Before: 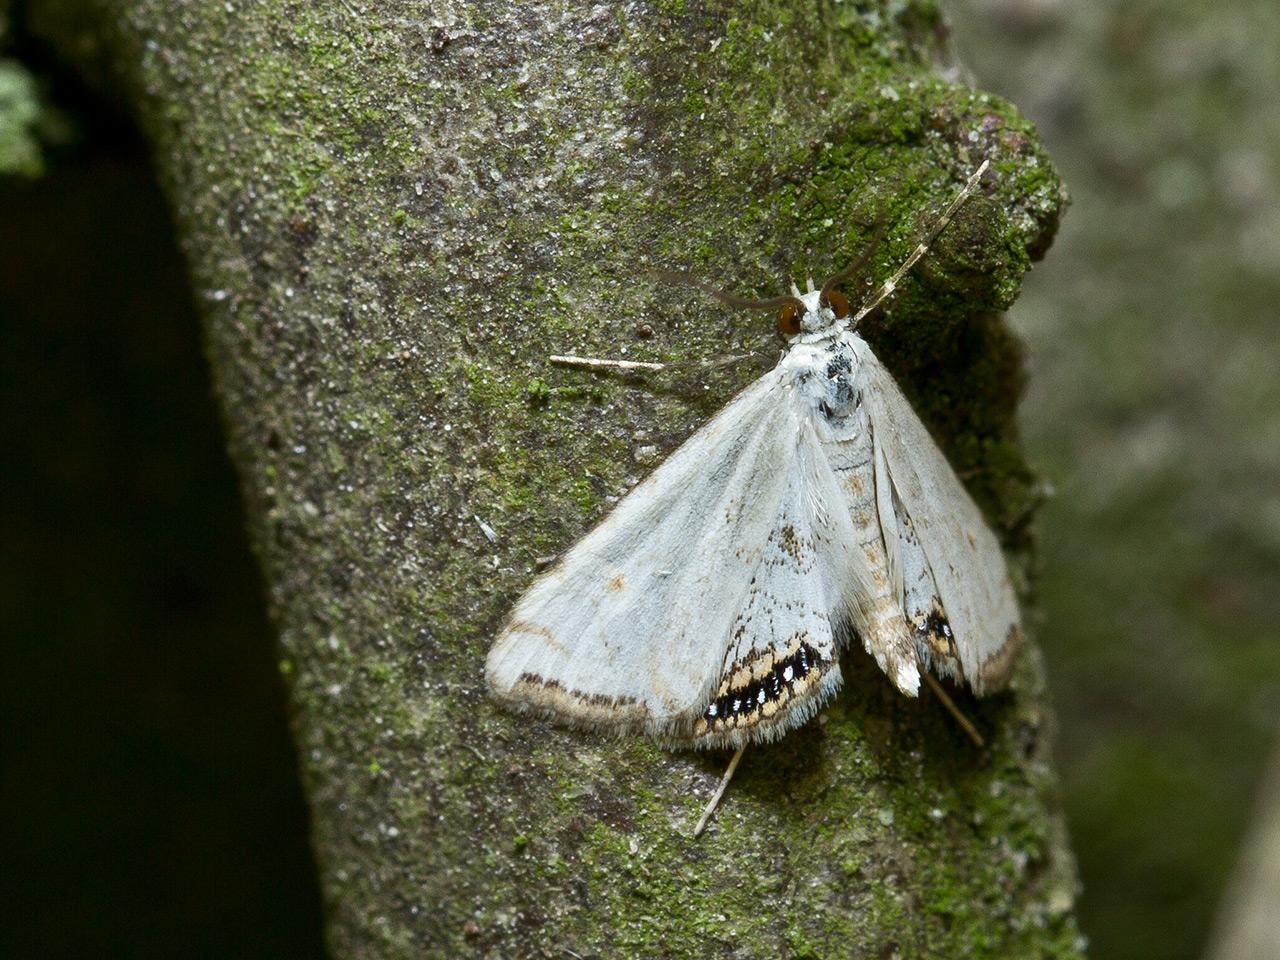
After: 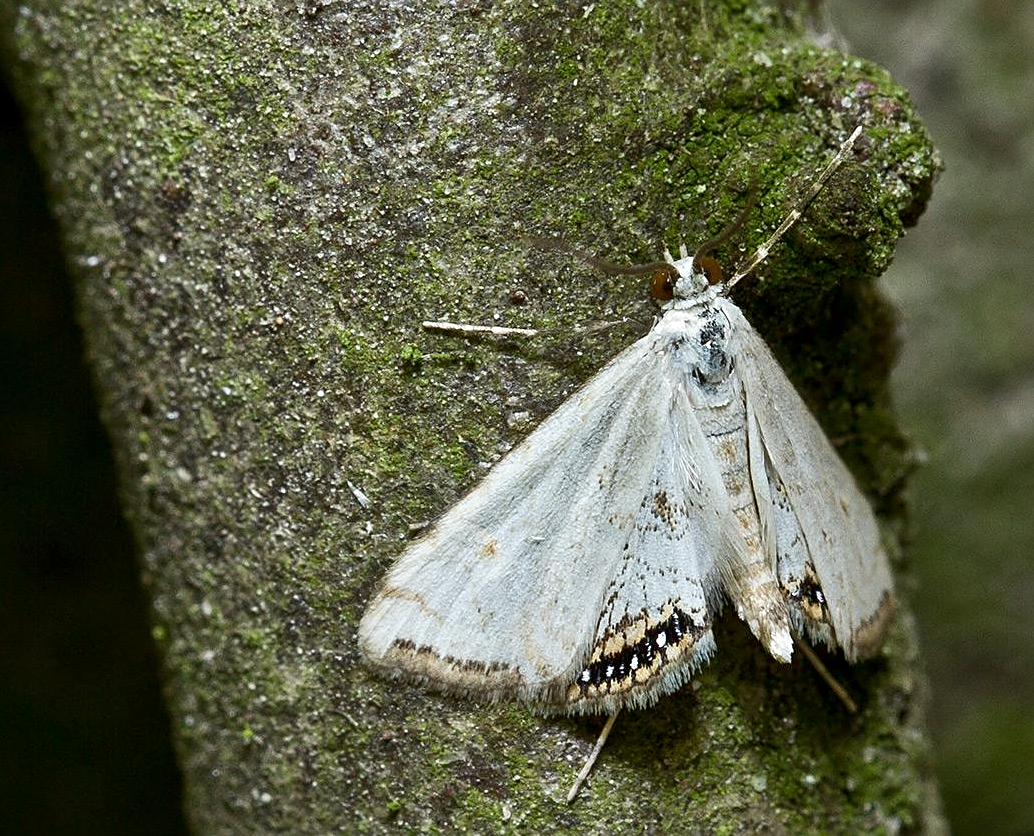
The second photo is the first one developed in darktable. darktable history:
local contrast: mode bilateral grid, contrast 21, coarseness 50, detail 119%, midtone range 0.2
crop: left 9.957%, top 3.641%, right 9.234%, bottom 9.232%
sharpen: on, module defaults
